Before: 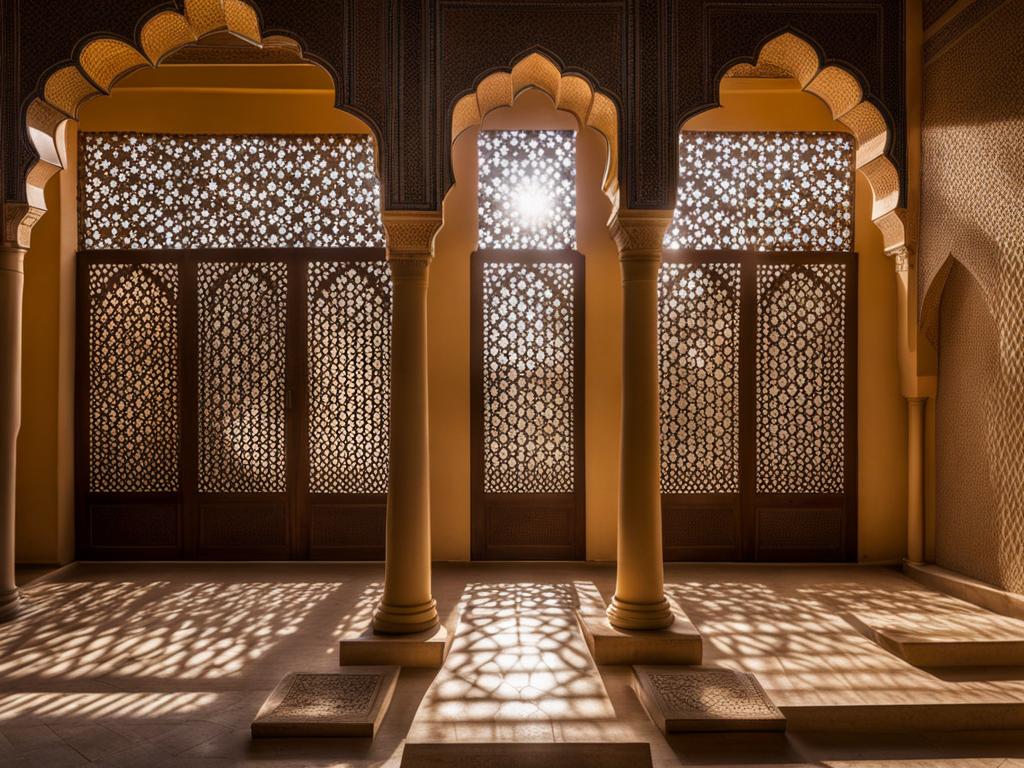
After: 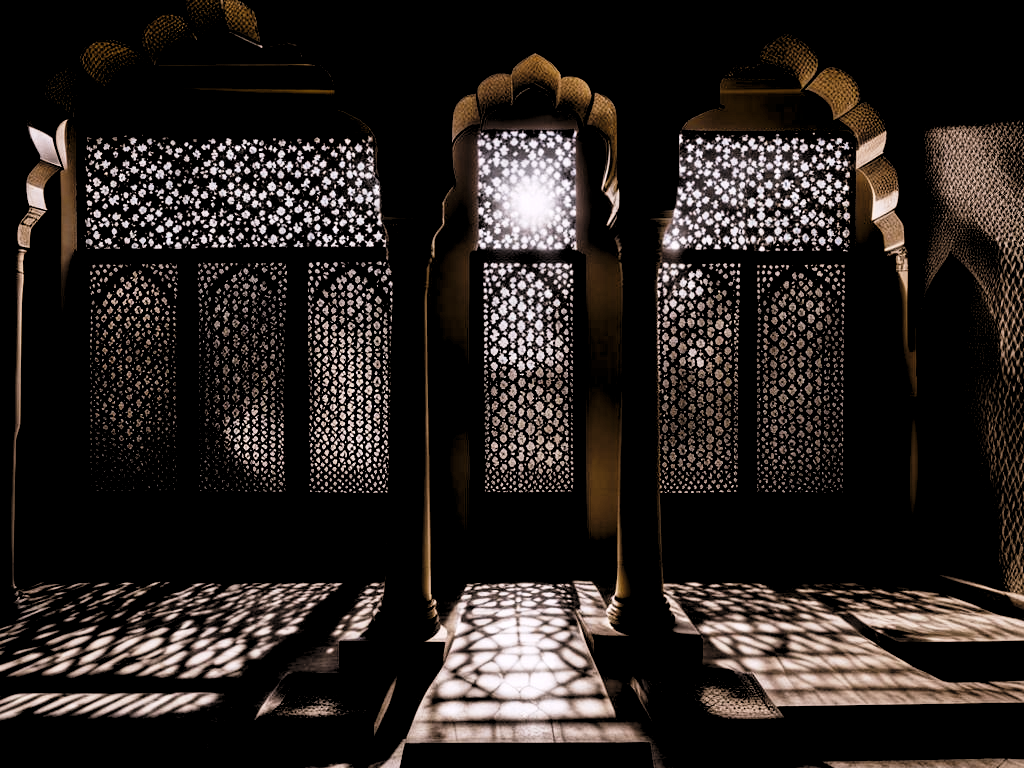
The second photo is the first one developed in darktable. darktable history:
base curve: curves: ch0 [(0, 0) (0.036, 0.025) (0.121, 0.166) (0.206, 0.329) (0.605, 0.79) (1, 1)], preserve colors none
haze removal: strength -0.1, adaptive false
levels: levels [0.514, 0.759, 1]
white balance: red 1.05, blue 1.072
